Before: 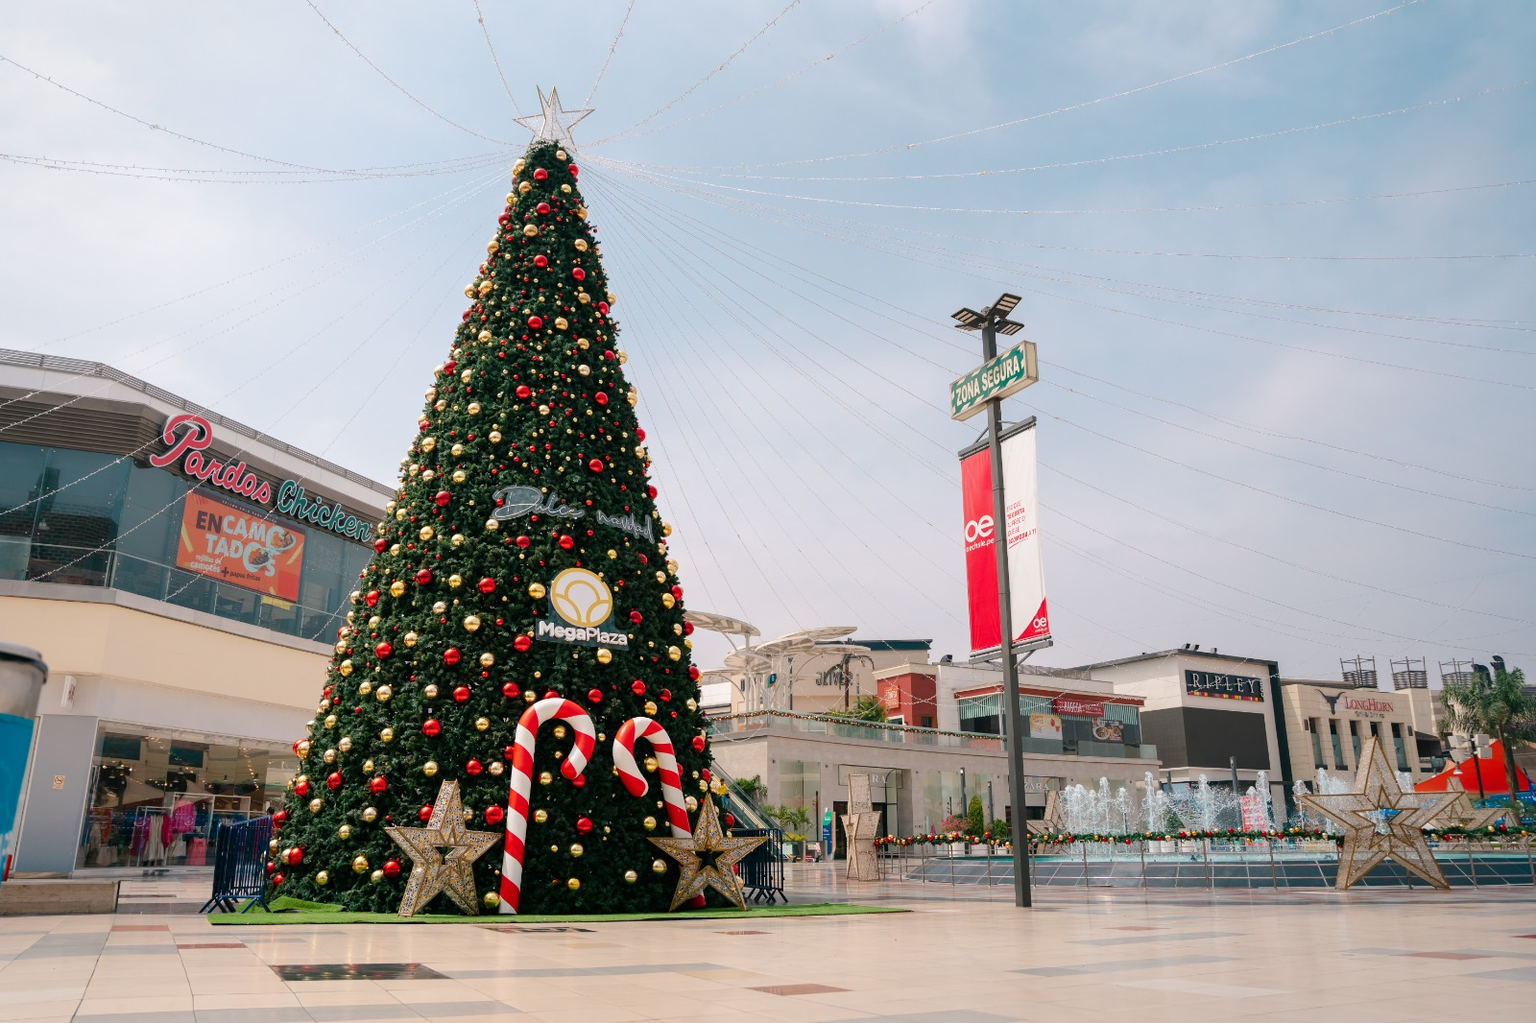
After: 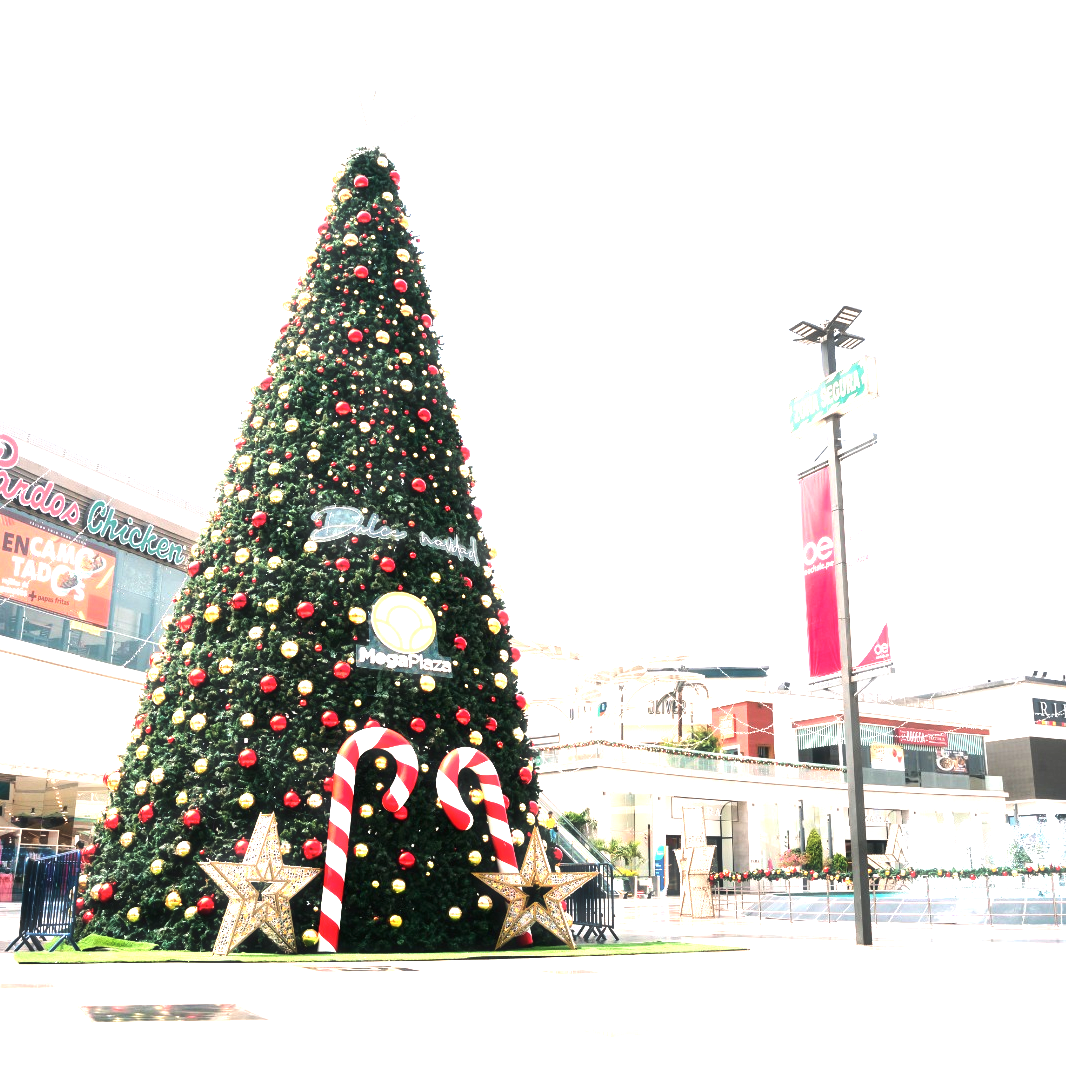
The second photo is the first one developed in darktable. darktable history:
haze removal: strength -0.09, distance 0.358, compatibility mode true, adaptive false
crop and rotate: left 12.673%, right 20.66%
tone equalizer: -8 EV -0.75 EV, -7 EV -0.7 EV, -6 EV -0.6 EV, -5 EV -0.4 EV, -3 EV 0.4 EV, -2 EV 0.6 EV, -1 EV 0.7 EV, +0 EV 0.75 EV, edges refinement/feathering 500, mask exposure compensation -1.57 EV, preserve details no
exposure: black level correction 0, exposure 1.388 EV, compensate exposure bias true, compensate highlight preservation false
